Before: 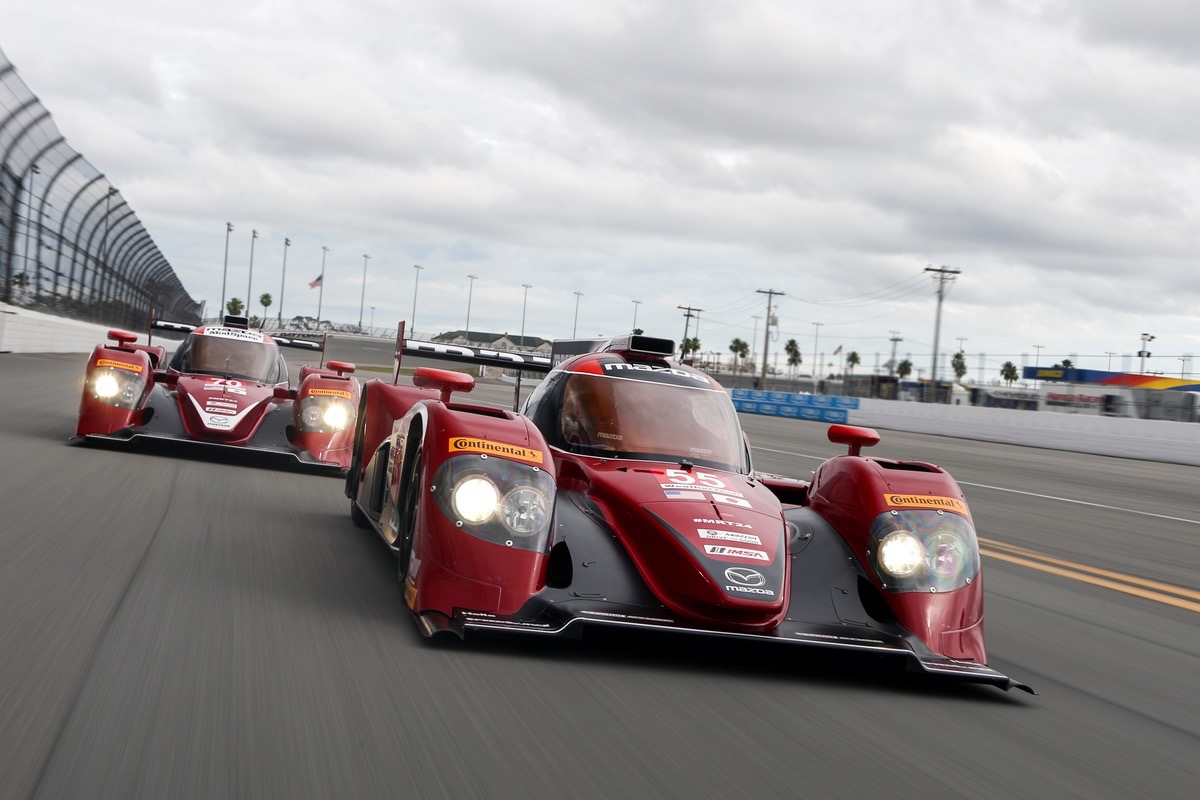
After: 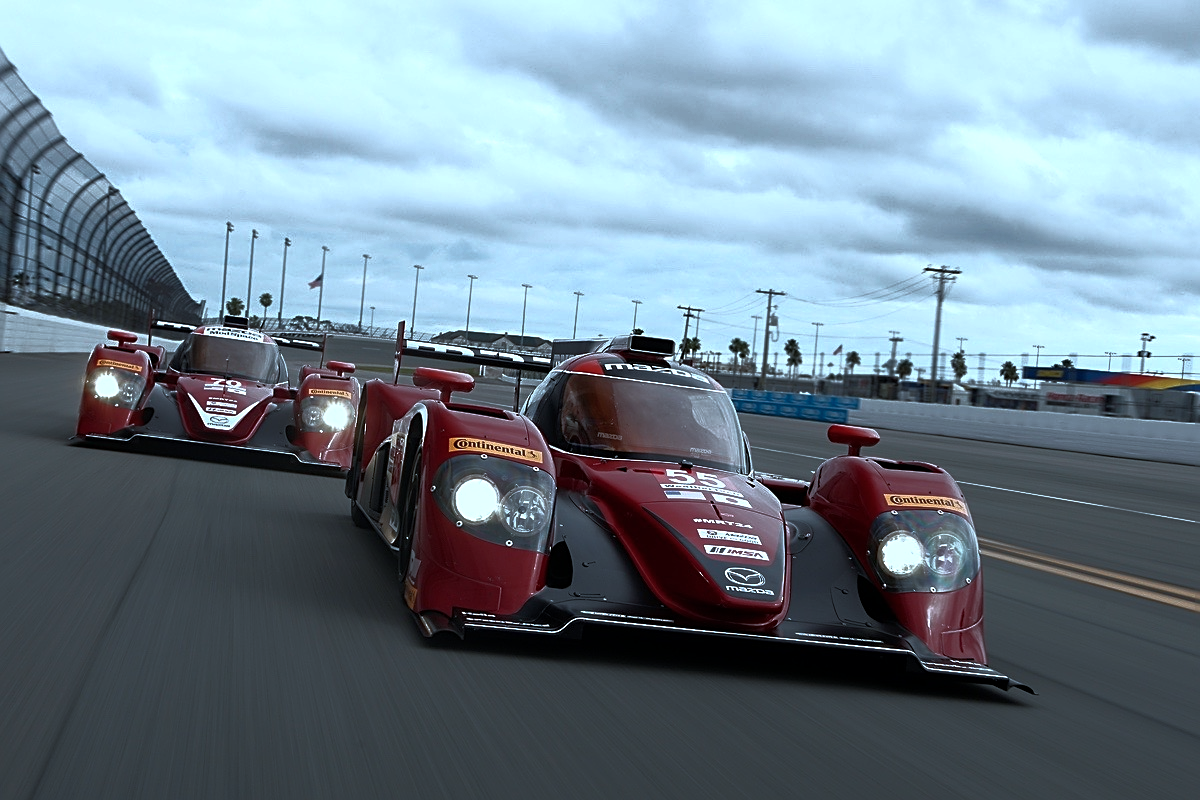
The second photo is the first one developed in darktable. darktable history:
exposure: exposure 0.127 EV, compensate highlight preservation false
sharpen: amount 0.6
color correction: highlights a* -9.73, highlights b* -21.22
base curve: curves: ch0 [(0, 0) (0.564, 0.291) (0.802, 0.731) (1, 1)]
